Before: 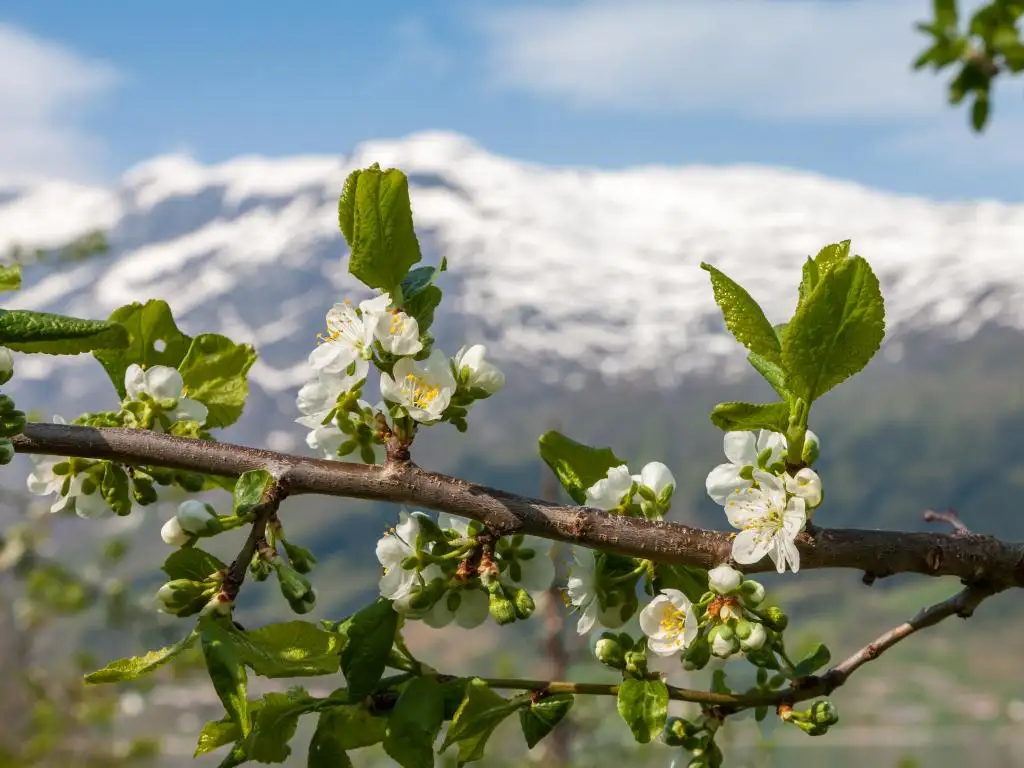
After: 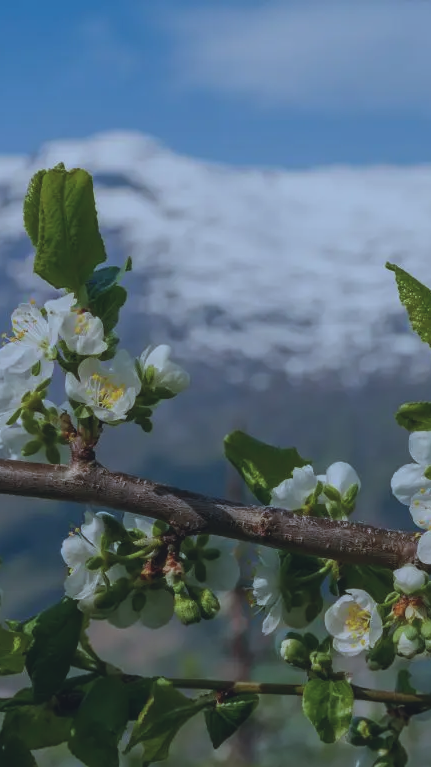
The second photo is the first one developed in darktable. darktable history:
crop: left 30.826%, right 27.015%
exposure: black level correction -0.017, exposure -1.086 EV, compensate exposure bias true, compensate highlight preservation false
color calibration: illuminant custom, x 0.388, y 0.387, temperature 3834.66 K
